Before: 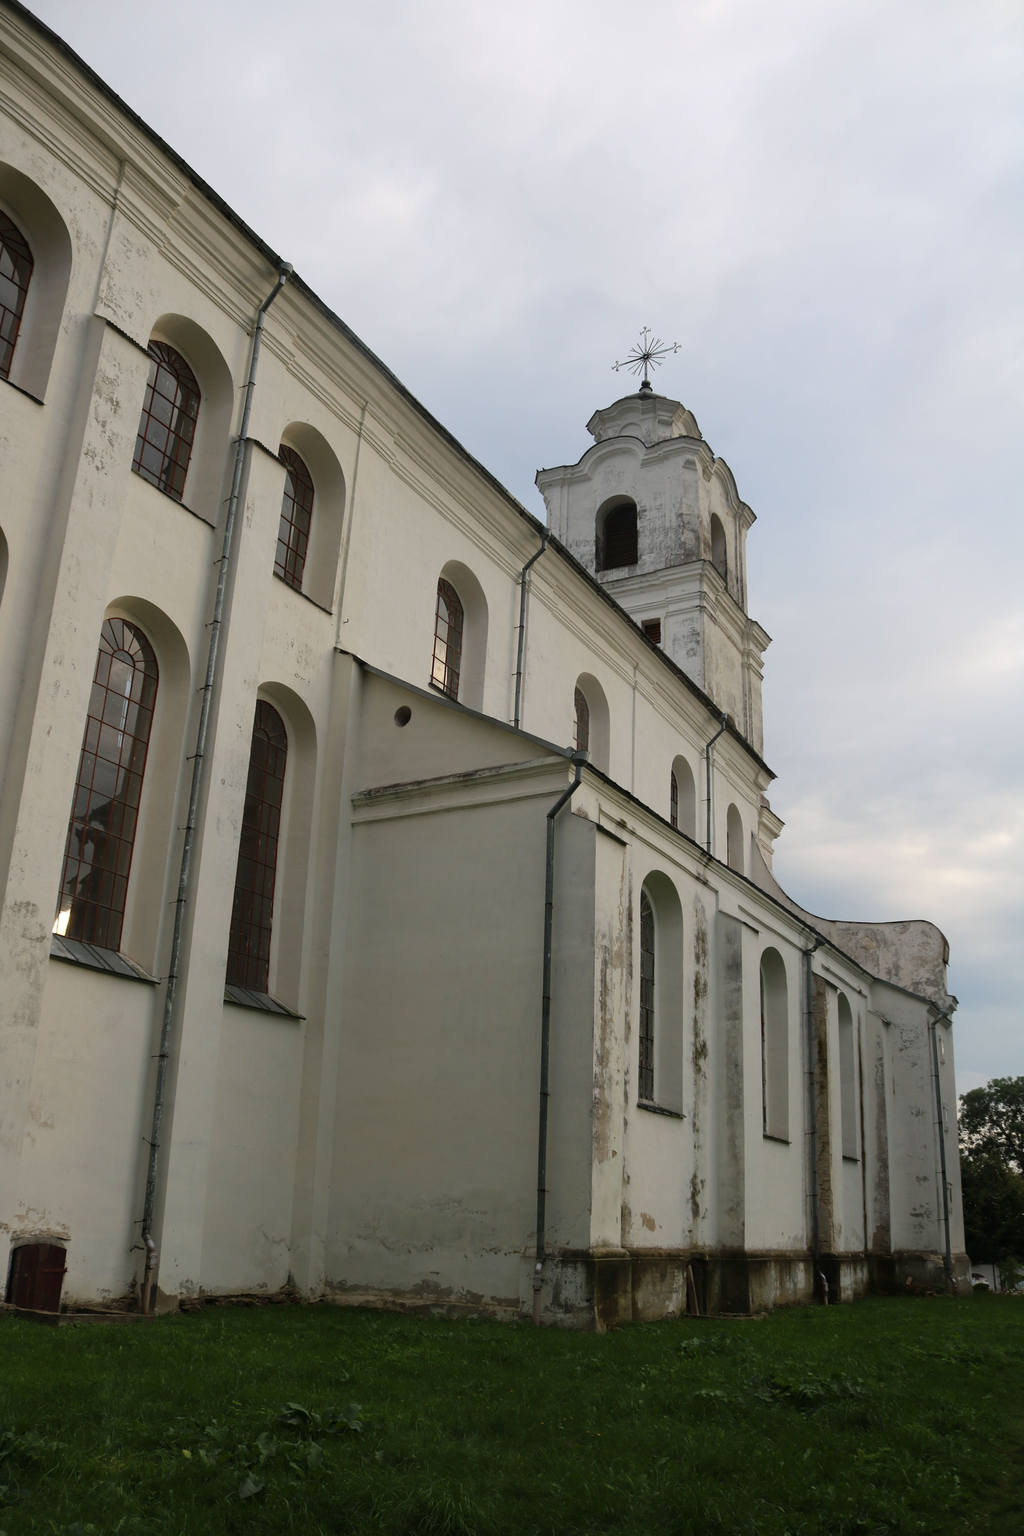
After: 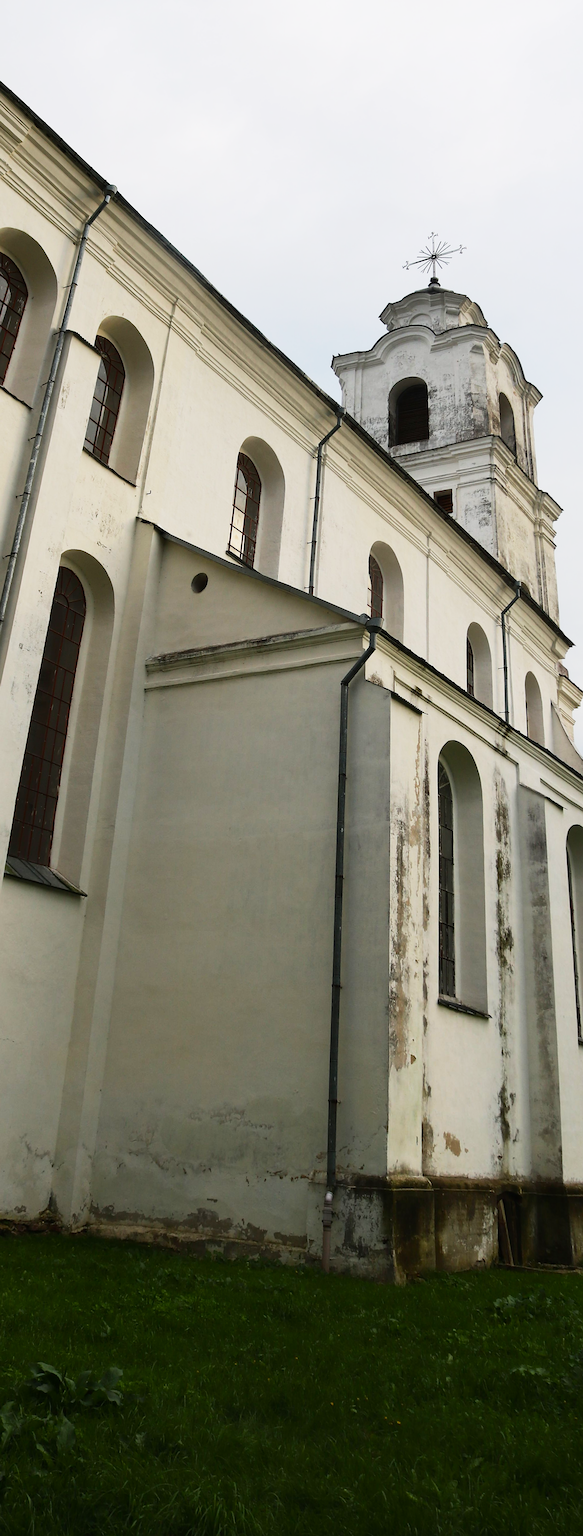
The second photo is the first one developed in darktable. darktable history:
exposure: exposure -0.157 EV, compensate highlight preservation false
contrast brightness saturation: saturation 0.18
sharpen: on, module defaults
crop and rotate: left 13.409%, right 19.924%
rotate and perspective: rotation 0.72°, lens shift (vertical) -0.352, lens shift (horizontal) -0.051, crop left 0.152, crop right 0.859, crop top 0.019, crop bottom 0.964
color balance rgb: perceptual saturation grading › global saturation 10%, global vibrance 10%
tone equalizer: -8 EV -0.75 EV, -7 EV -0.7 EV, -6 EV -0.6 EV, -5 EV -0.4 EV, -3 EV 0.4 EV, -2 EV 0.6 EV, -1 EV 0.7 EV, +0 EV 0.75 EV, edges refinement/feathering 500, mask exposure compensation -1.57 EV, preserve details no
base curve: curves: ch0 [(0, 0) (0.088, 0.125) (0.176, 0.251) (0.354, 0.501) (0.613, 0.749) (1, 0.877)], preserve colors none
